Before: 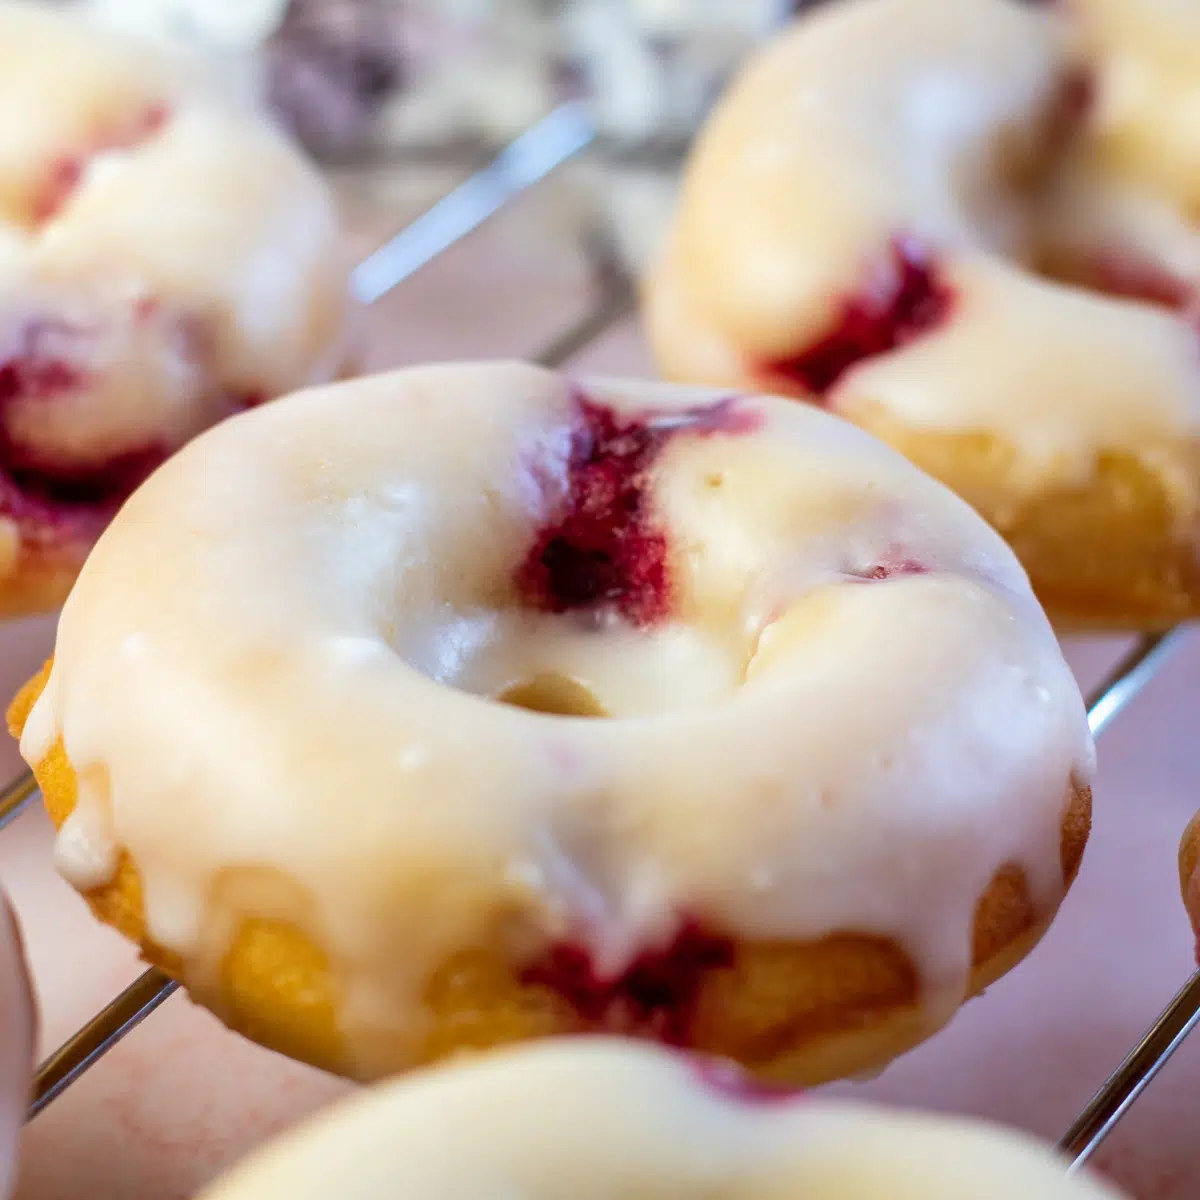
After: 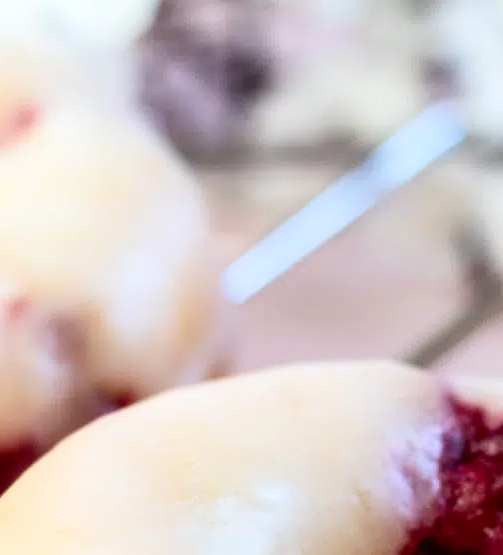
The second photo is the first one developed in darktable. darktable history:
contrast brightness saturation: contrast 0.24, brightness 0.09
crop and rotate: left 10.817%, top 0.062%, right 47.194%, bottom 53.626%
